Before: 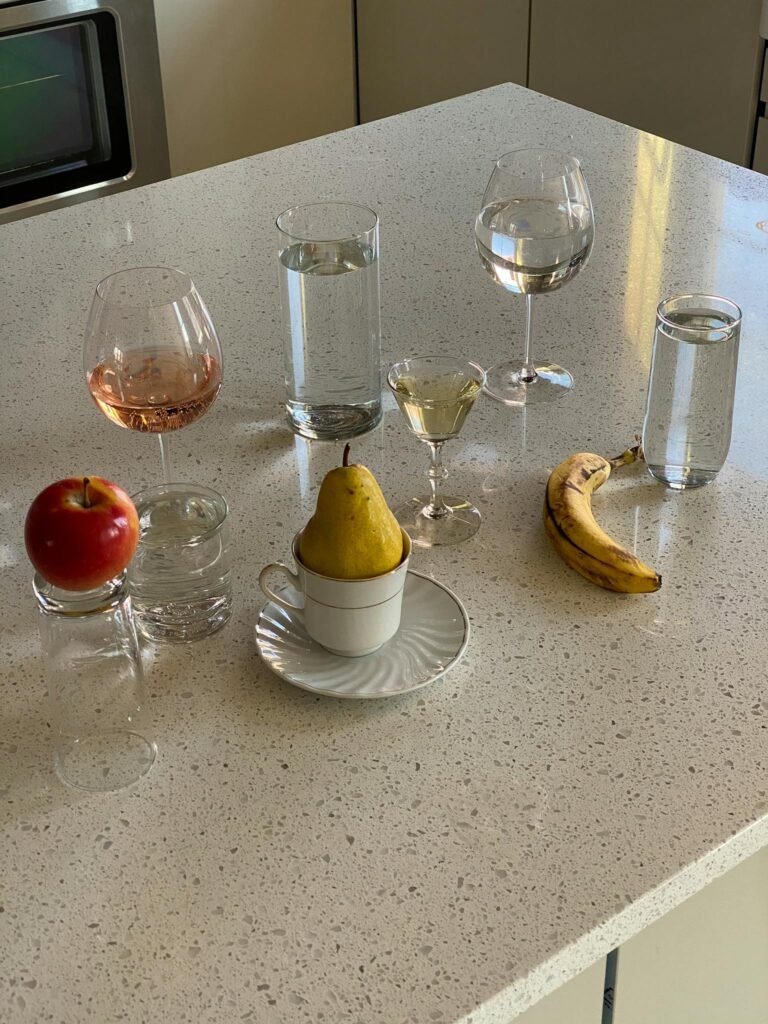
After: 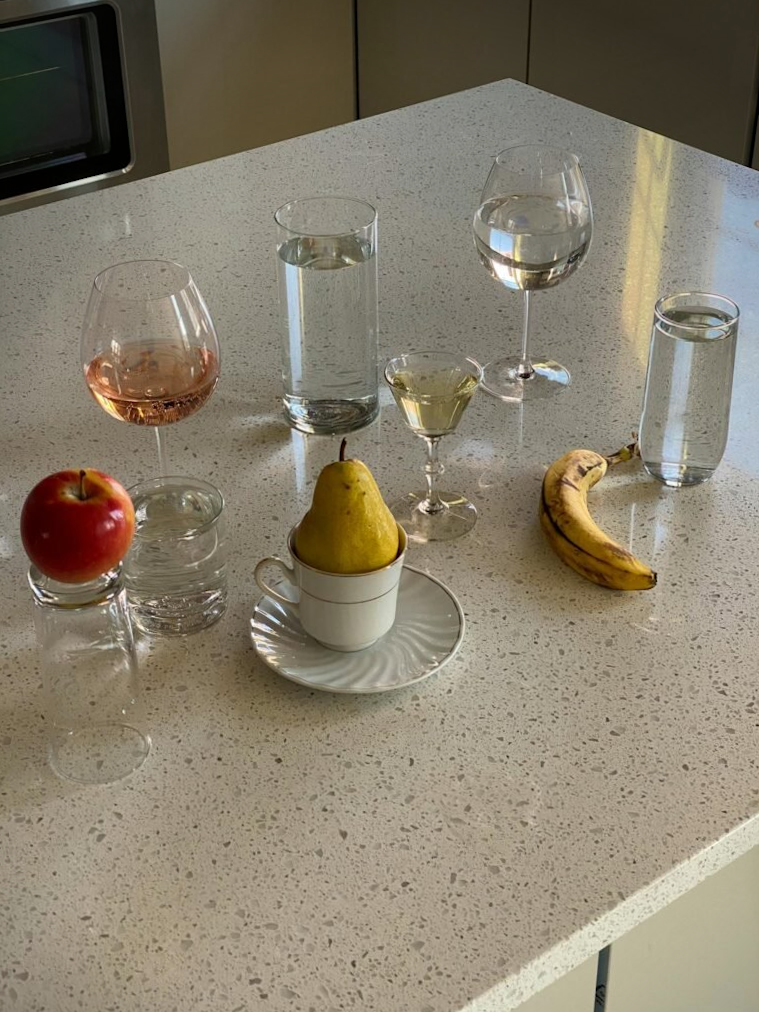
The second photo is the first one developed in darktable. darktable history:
vignetting: brightness -0.629, saturation -0.007, center (-0.028, 0.239)
crop and rotate: angle -0.5°
